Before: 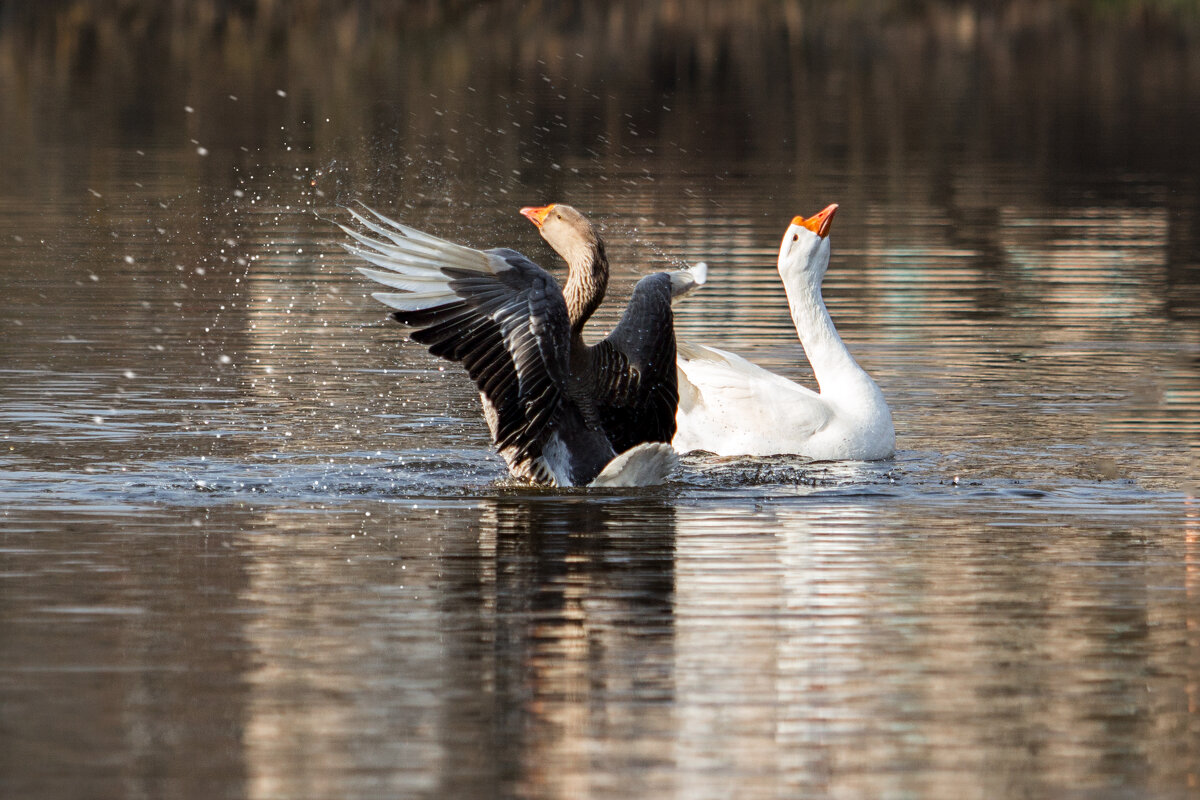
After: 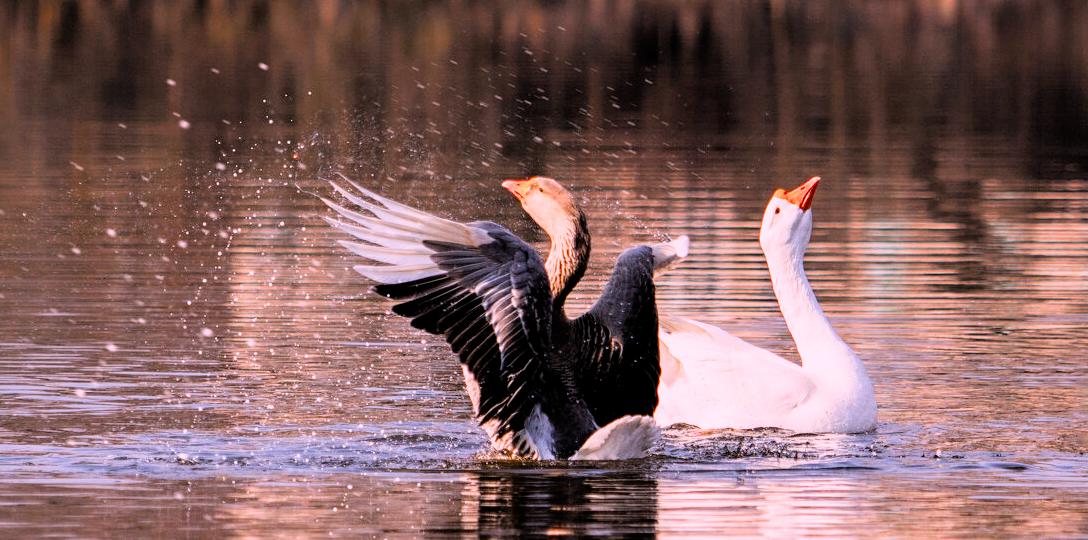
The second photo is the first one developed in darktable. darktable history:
crop: left 1.509%, top 3.452%, right 7.696%, bottom 28.452%
filmic rgb: black relative exposure -7.75 EV, white relative exposure 4.4 EV, threshold 3 EV, target black luminance 0%, hardness 3.76, latitude 50.51%, contrast 1.074, highlights saturation mix 10%, shadows ↔ highlights balance -0.22%, color science v4 (2020), enable highlight reconstruction true
white balance: red 1.188, blue 1.11
exposure: black level correction 0, exposure 0.5 EV, compensate highlight preservation false
